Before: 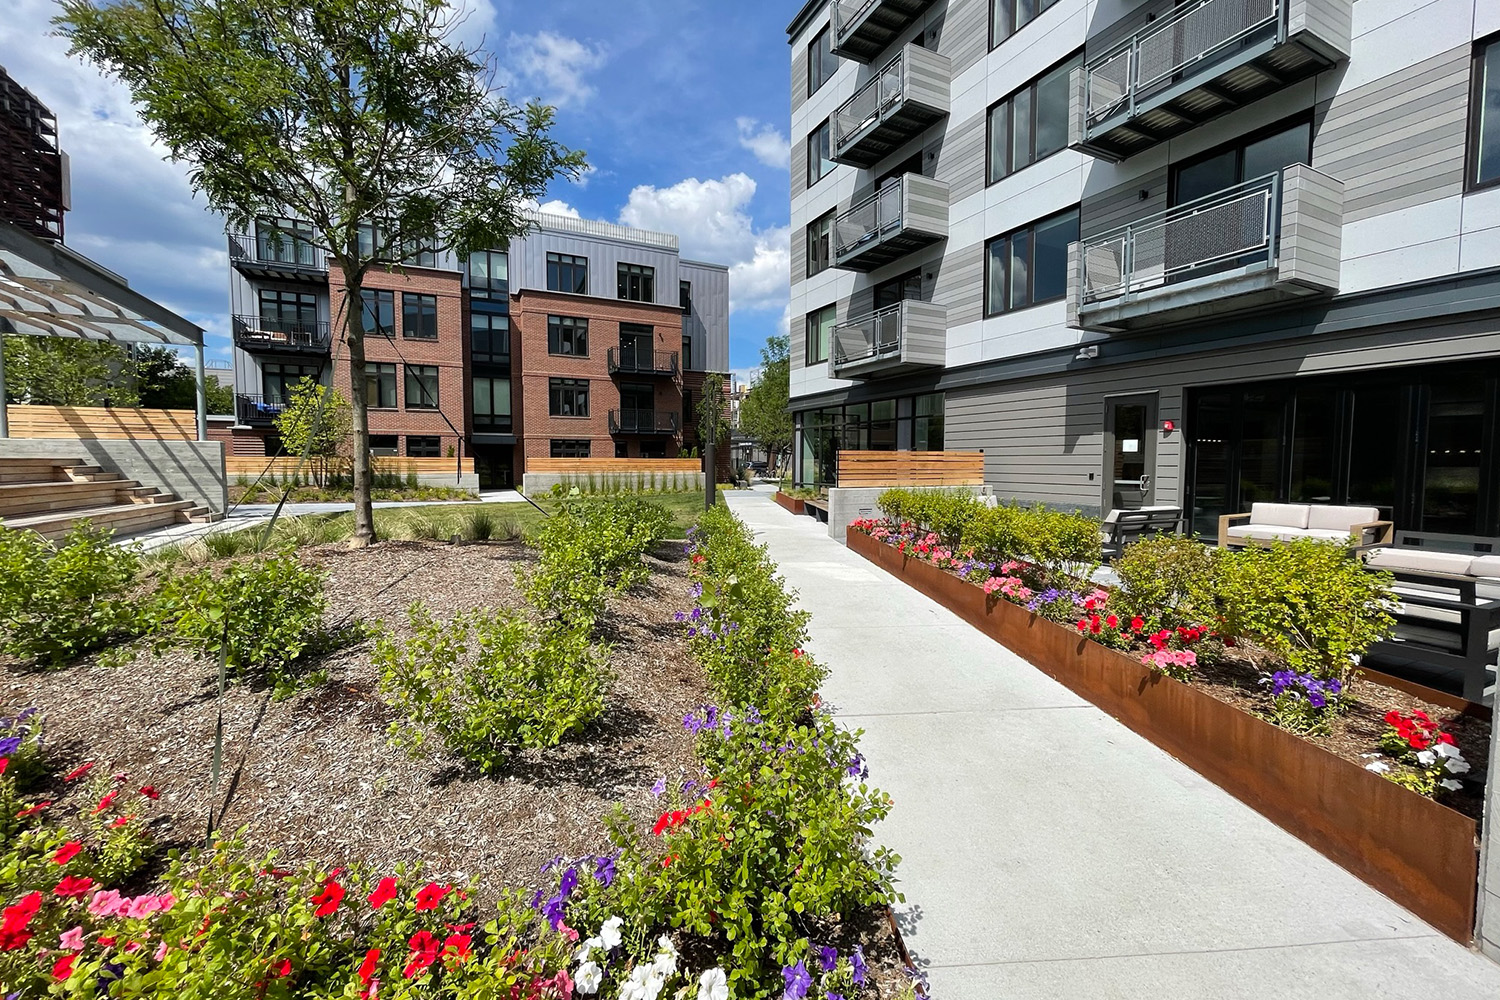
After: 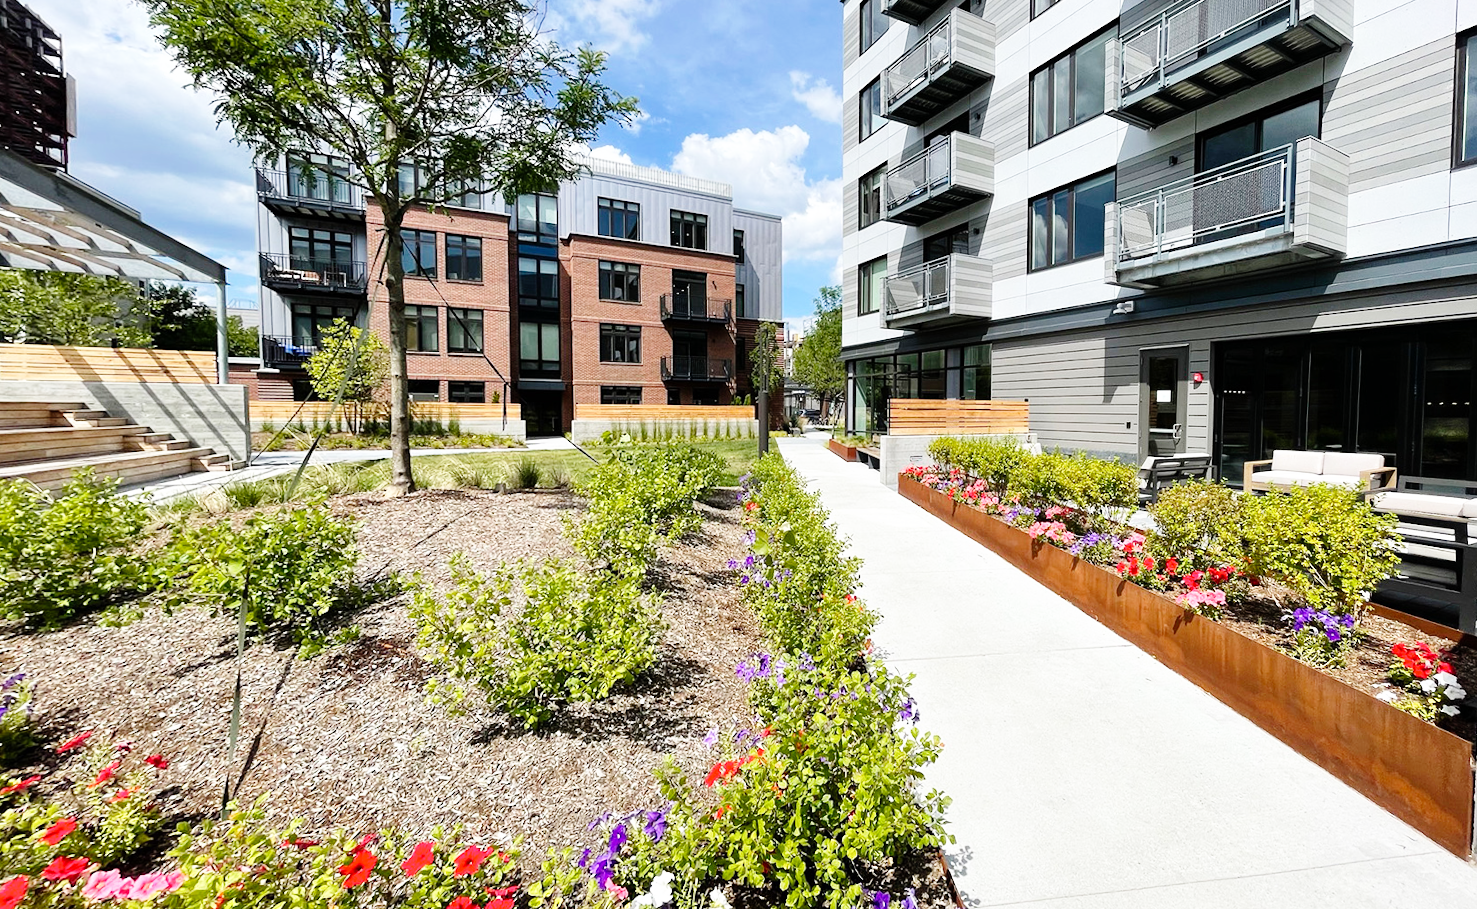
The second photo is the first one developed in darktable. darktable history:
base curve: curves: ch0 [(0, 0) (0.008, 0.007) (0.022, 0.029) (0.048, 0.089) (0.092, 0.197) (0.191, 0.399) (0.275, 0.534) (0.357, 0.65) (0.477, 0.78) (0.542, 0.833) (0.799, 0.973) (1, 1)], preserve colors none
rotate and perspective: rotation -0.013°, lens shift (vertical) -0.027, lens shift (horizontal) 0.178, crop left 0.016, crop right 0.989, crop top 0.082, crop bottom 0.918
